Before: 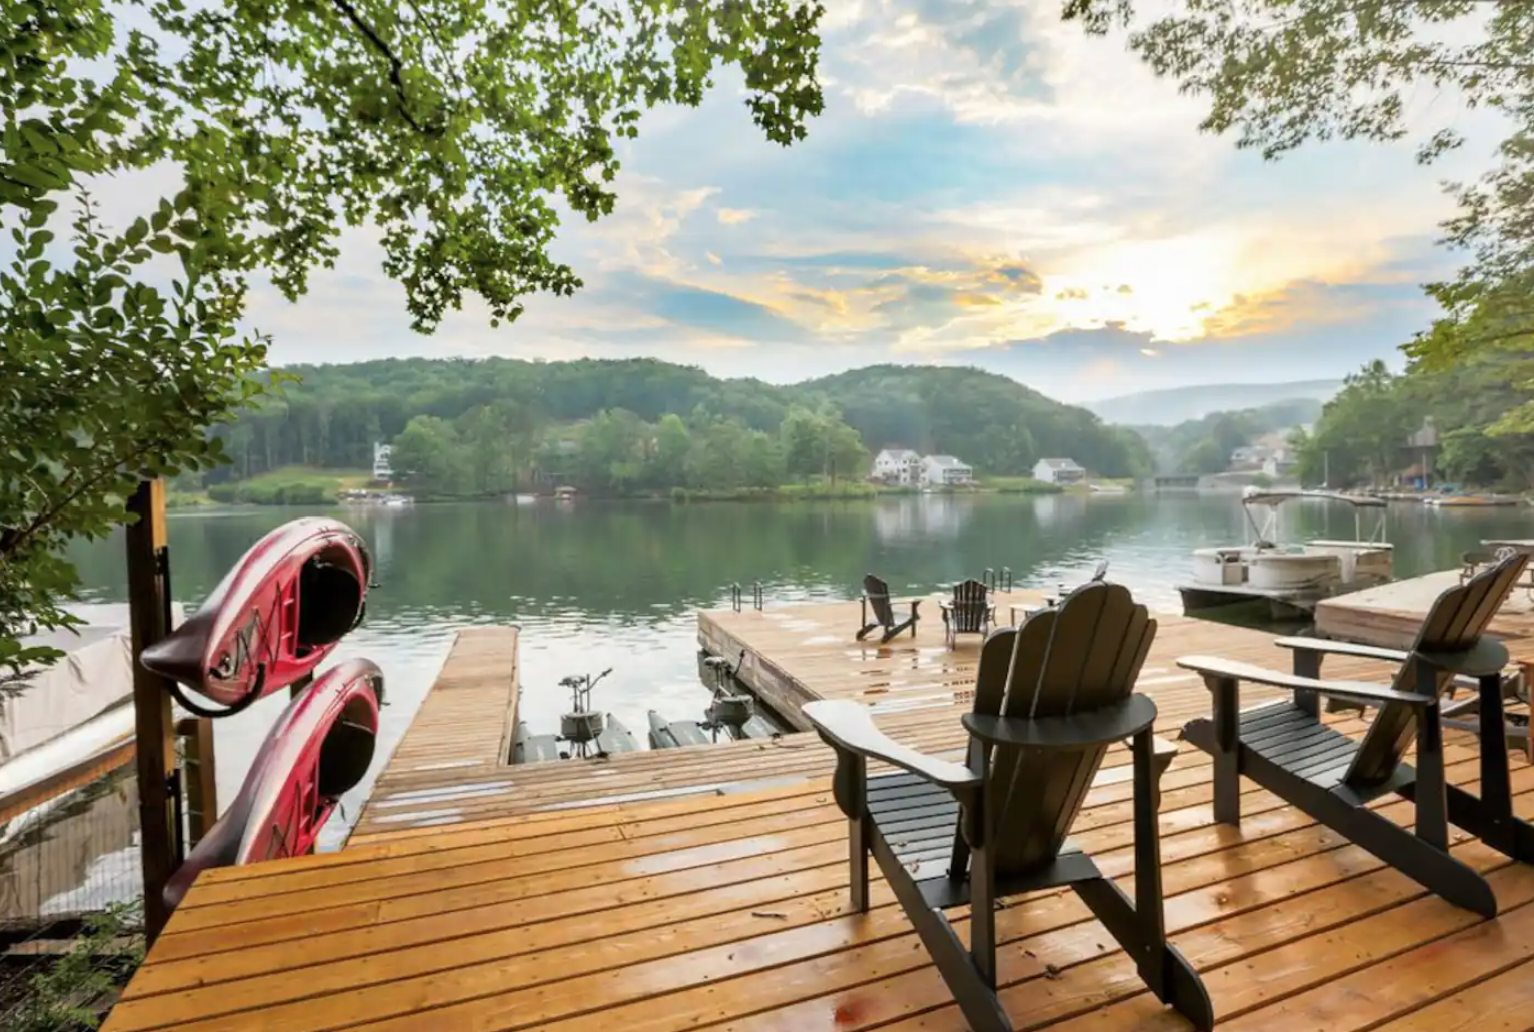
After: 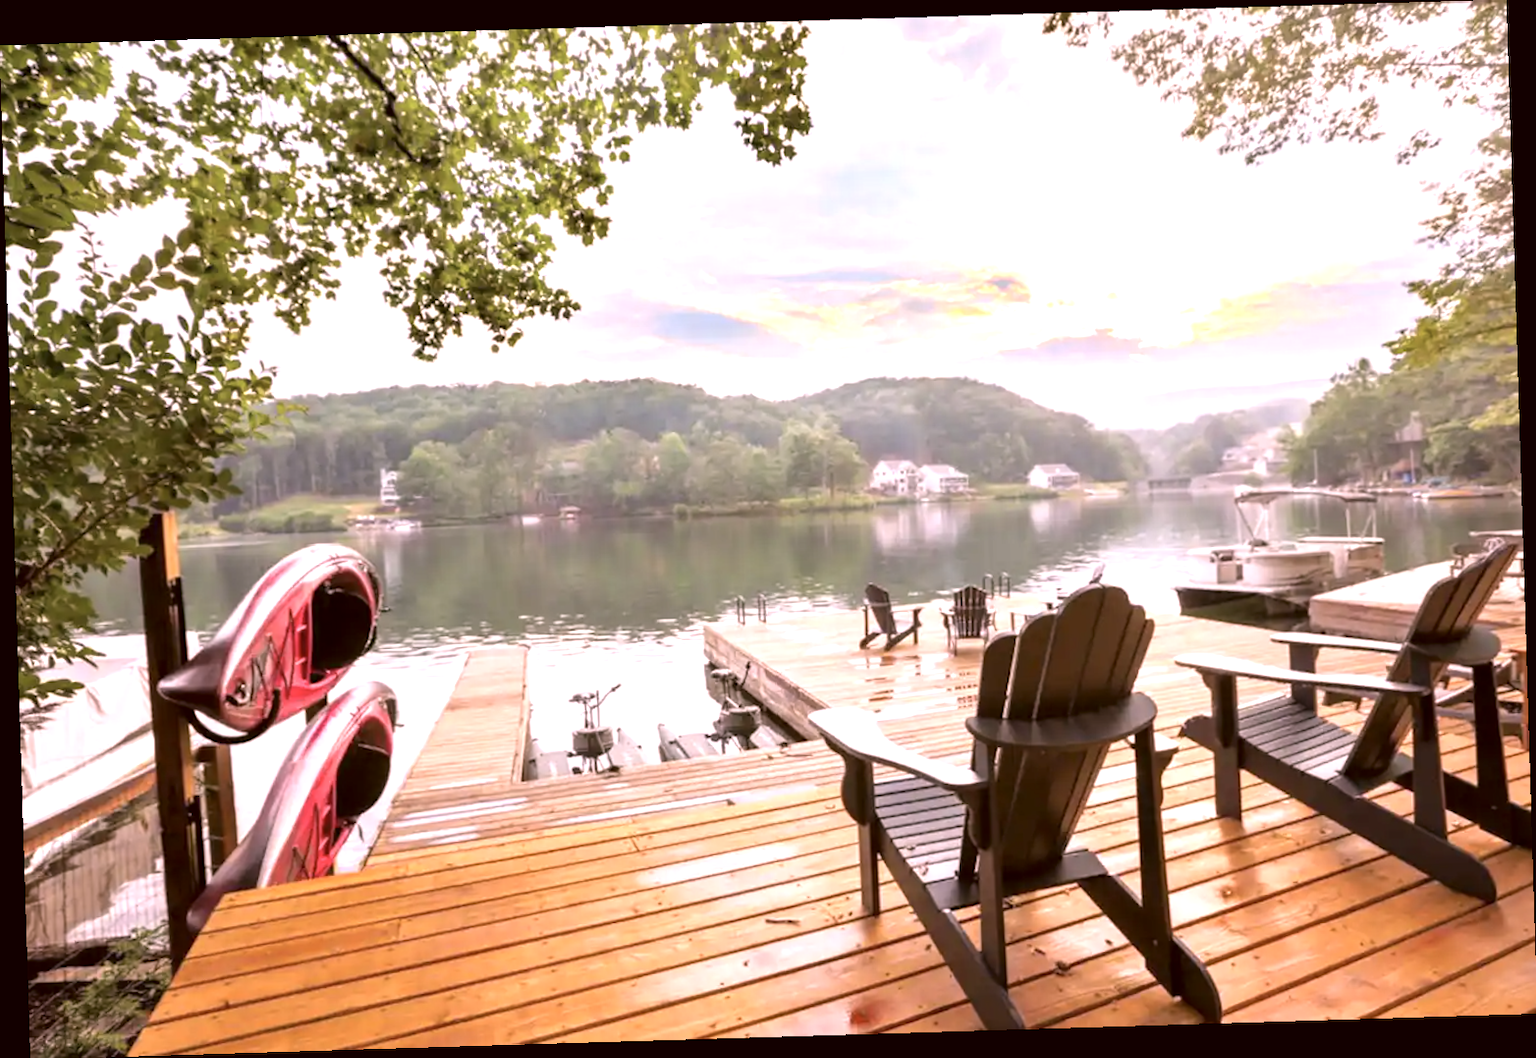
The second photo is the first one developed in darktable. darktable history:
exposure: black level correction 0, exposure 0.7 EV, compensate exposure bias true, compensate highlight preservation false
white balance: red 1.066, blue 1.119
rotate and perspective: rotation -1.75°, automatic cropping off
color correction: highlights a* 10.21, highlights b* 9.79, shadows a* 8.61, shadows b* 7.88, saturation 0.8
